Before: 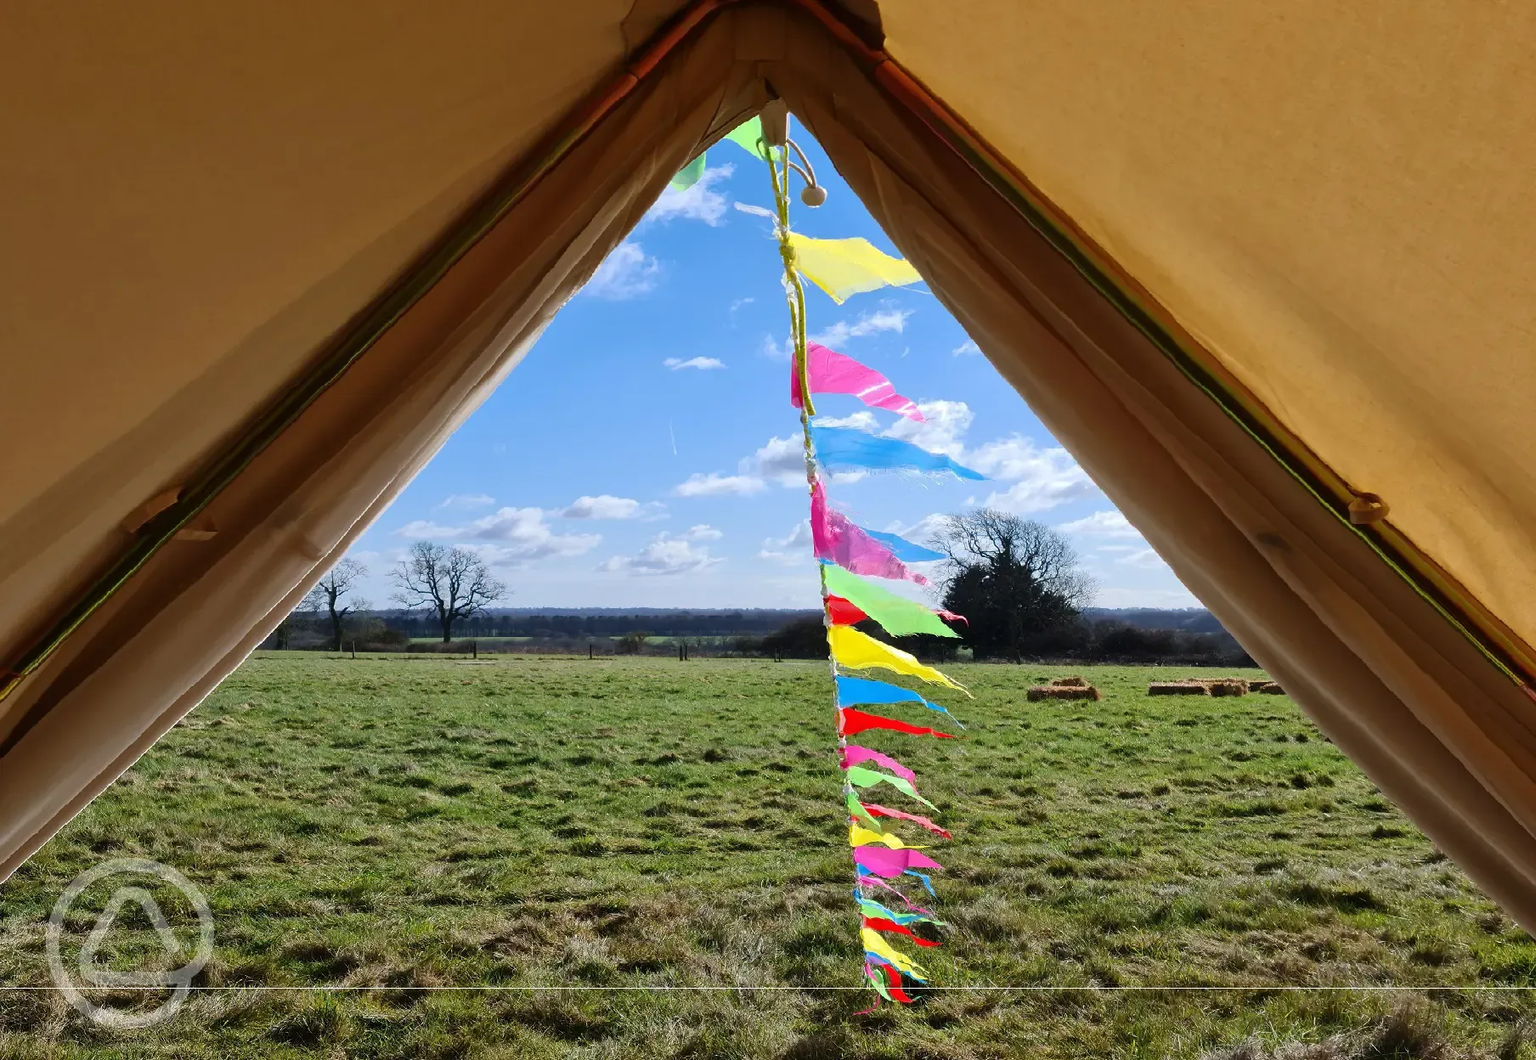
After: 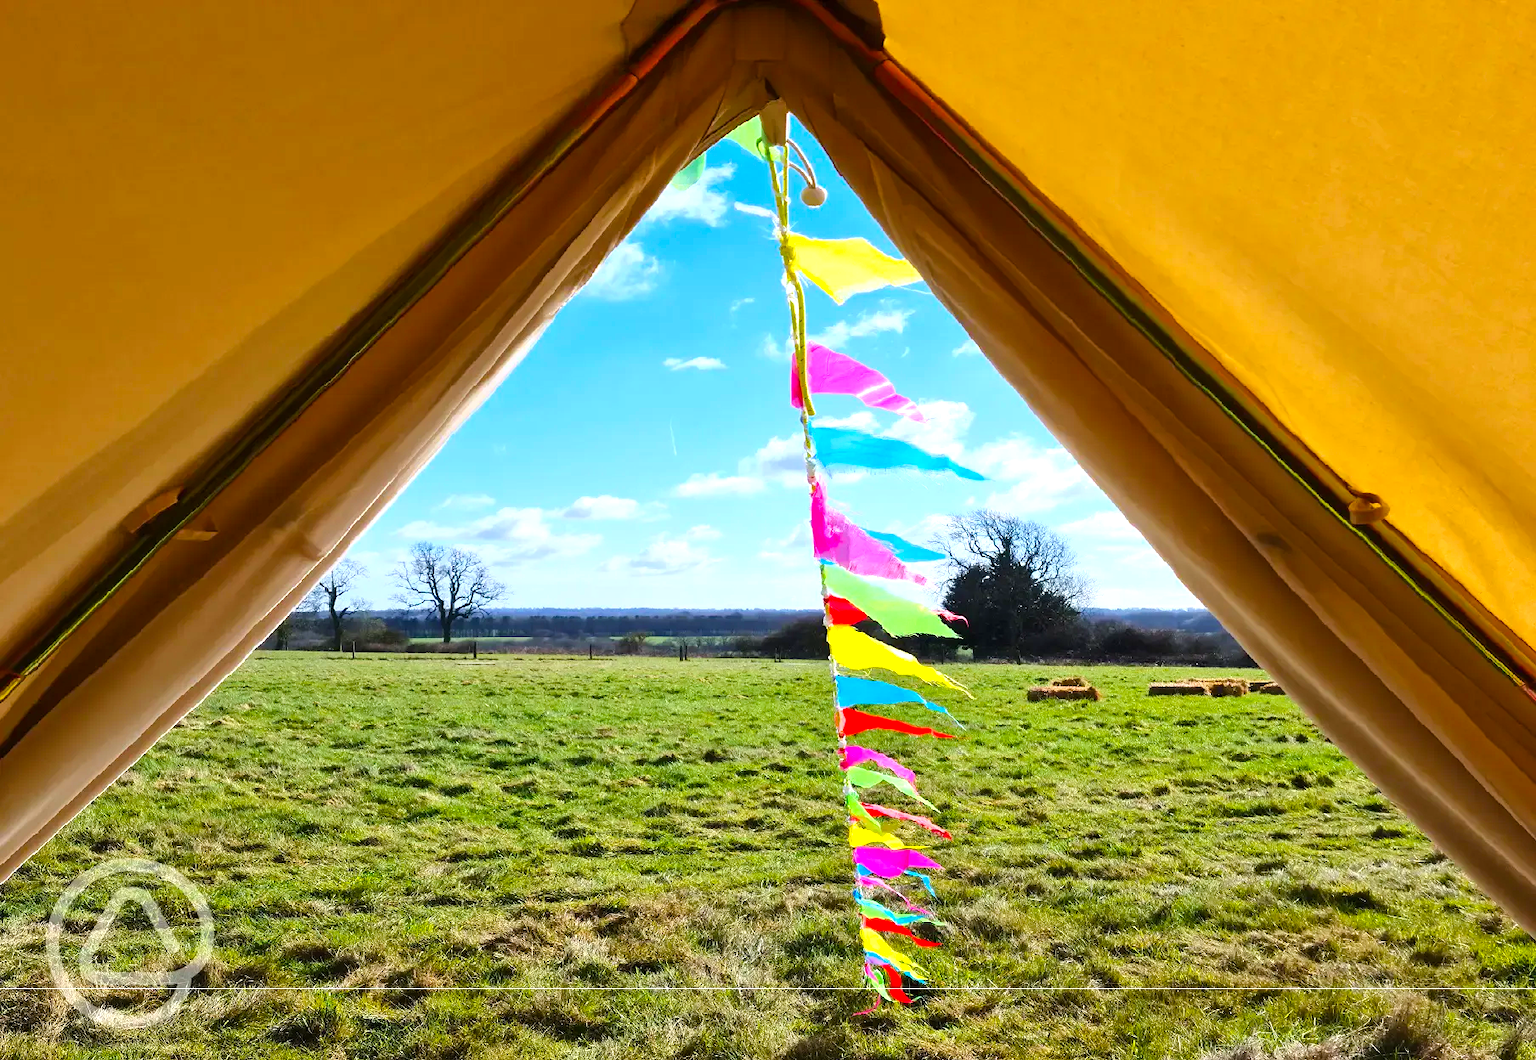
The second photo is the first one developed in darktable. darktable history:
exposure: black level correction 0, exposure 0.7 EV, compensate highlight preservation false
color balance rgb: perceptual saturation grading › global saturation 25%, perceptual brilliance grading › mid-tones 10%, perceptual brilliance grading › shadows 15%, global vibrance 20%
rgb curve: curves: ch0 [(0, 0) (0.078, 0.051) (0.929, 0.956) (1, 1)], compensate middle gray true
